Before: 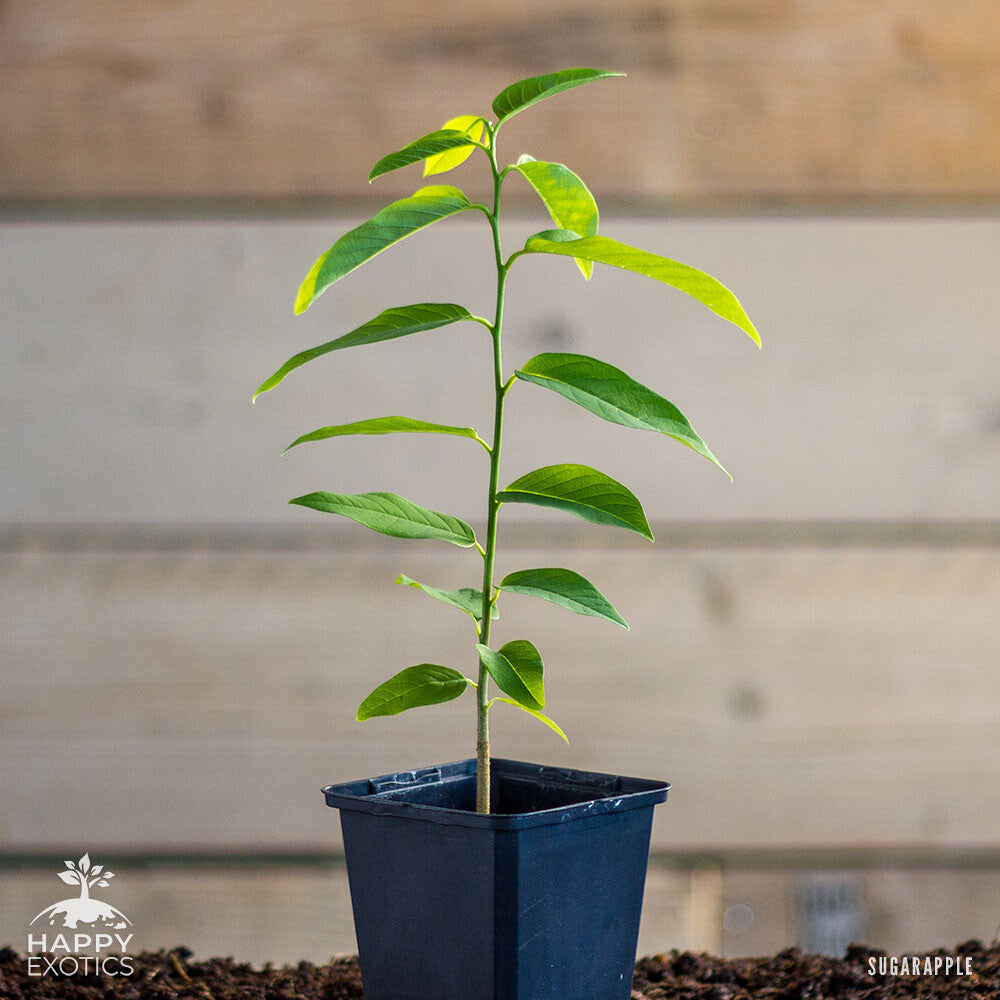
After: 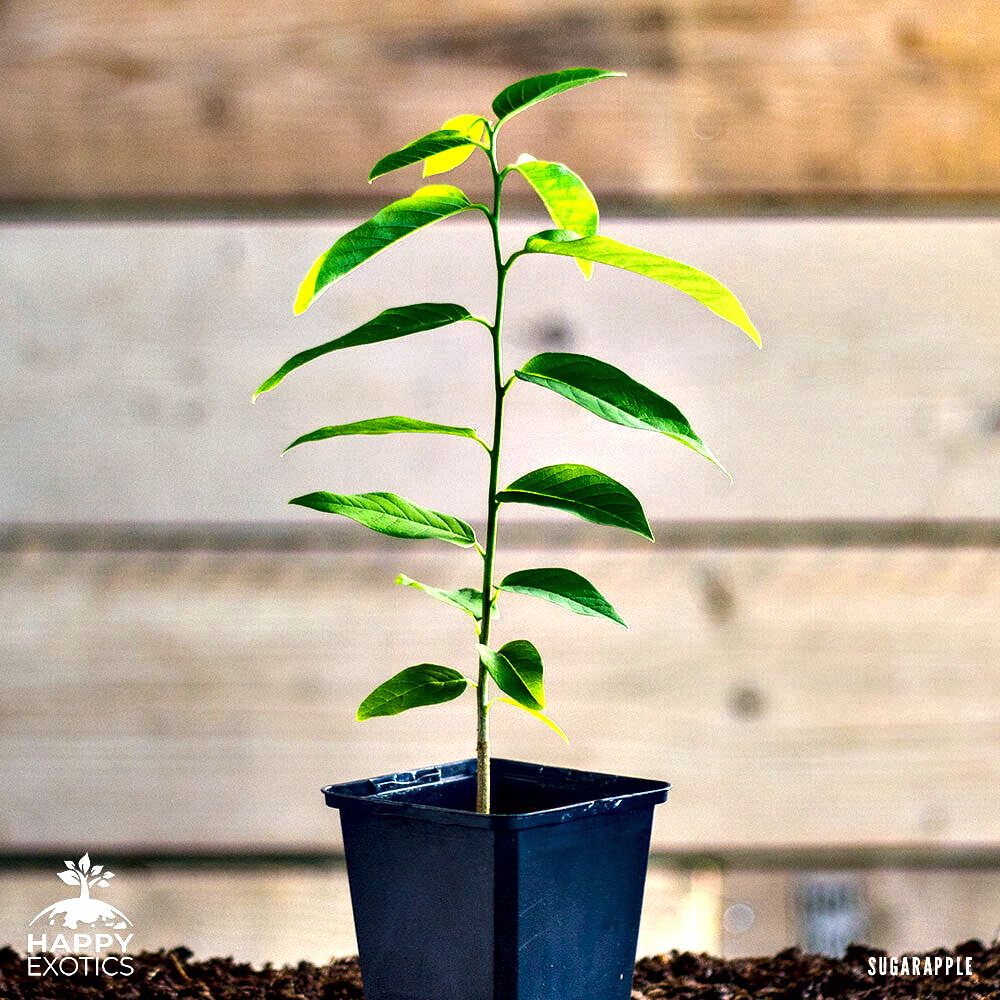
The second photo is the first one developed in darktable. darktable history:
contrast brightness saturation: contrast 0.044, saturation 0.072
contrast equalizer: y [[0.6 ×6], [0.55 ×6], [0 ×6], [0 ×6], [0 ×6]]
exposure: exposure 0.075 EV, compensate highlight preservation false
color correction: highlights a* -0.11, highlights b* 0.142
tone equalizer: -8 EV 0.001 EV, -7 EV -0.003 EV, -6 EV 0.002 EV, -5 EV -0.028 EV, -4 EV -0.118 EV, -3 EV -0.141 EV, -2 EV 0.23 EV, -1 EV 0.713 EV, +0 EV 0.48 EV
shadows and highlights: low approximation 0.01, soften with gaussian
